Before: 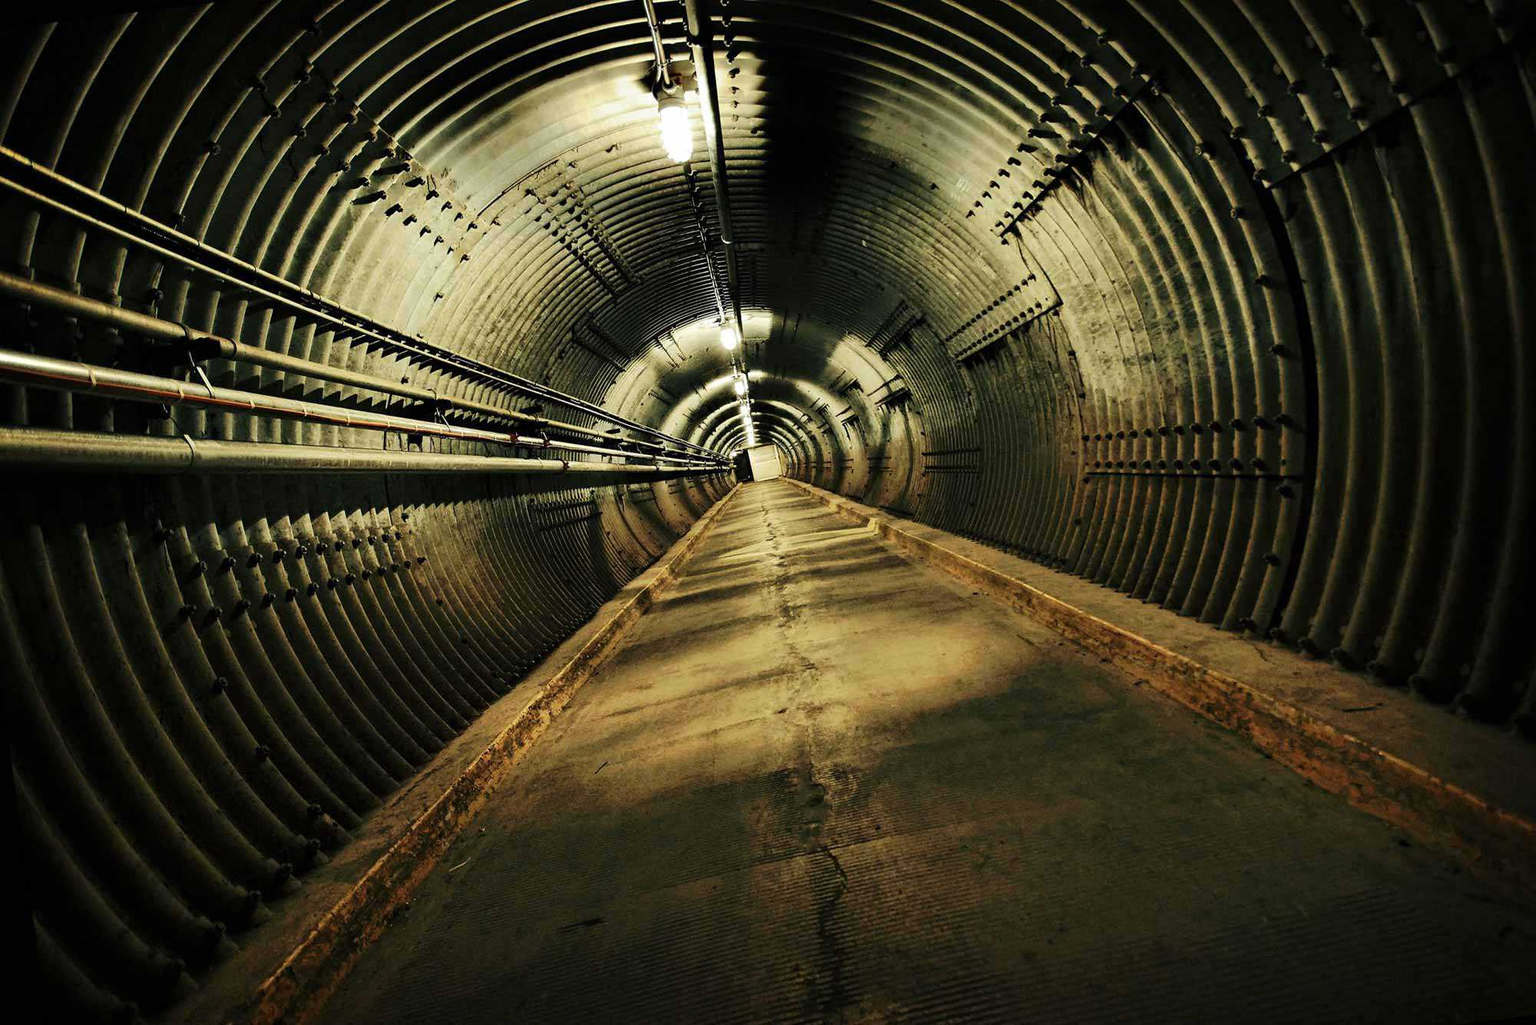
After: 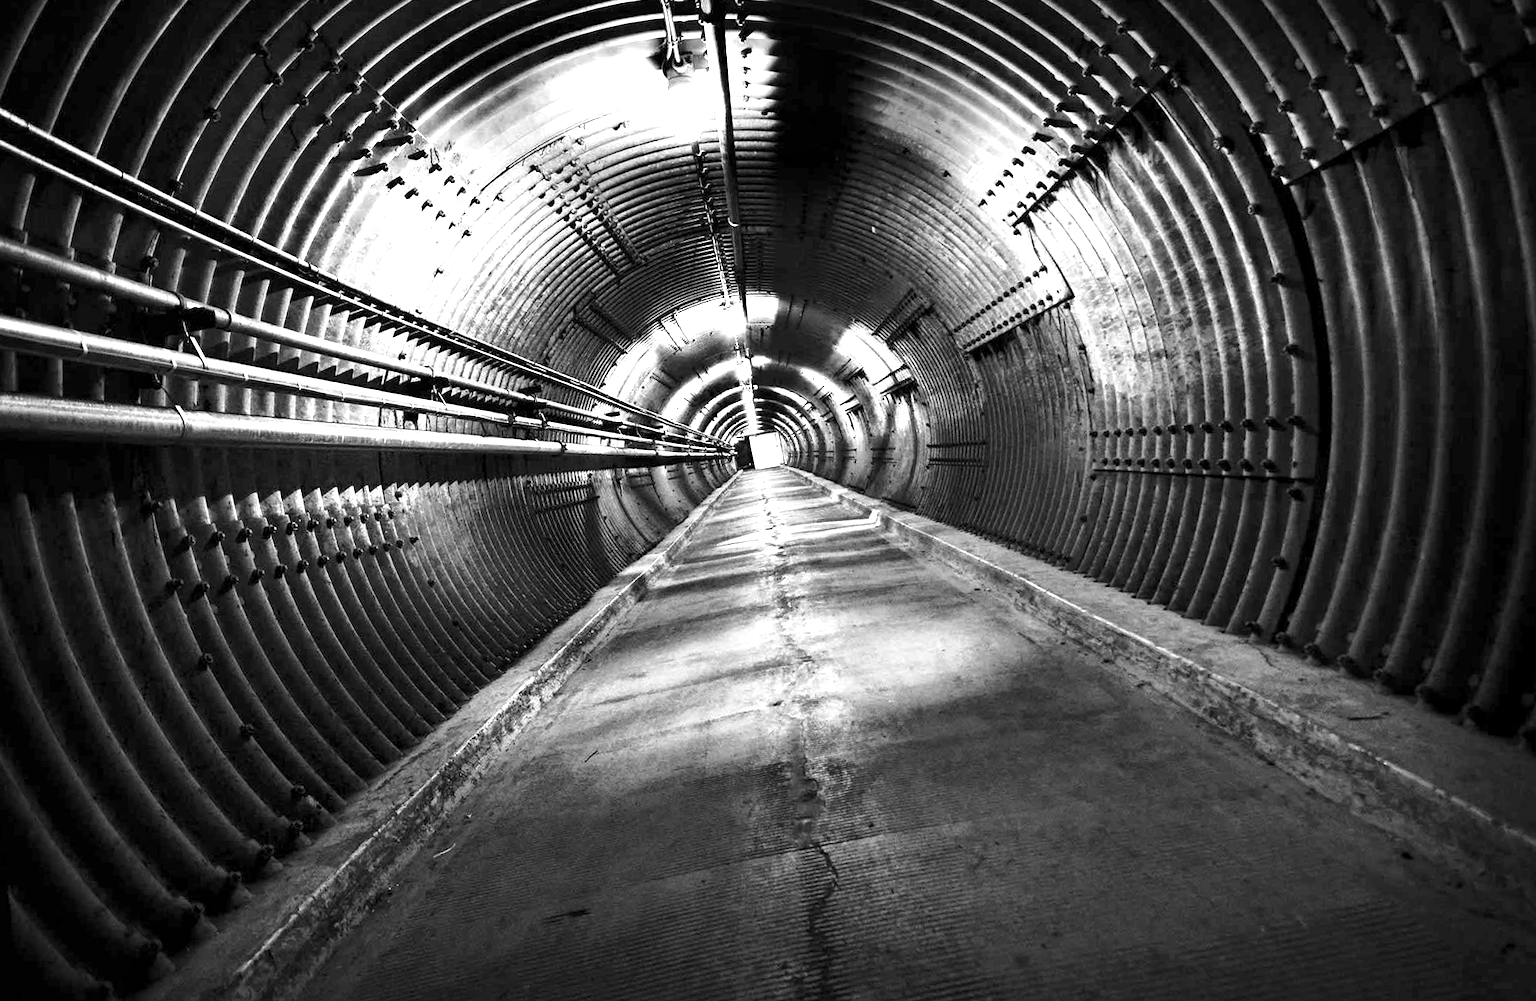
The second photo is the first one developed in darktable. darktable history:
local contrast: highlights 100%, shadows 100%, detail 120%, midtone range 0.2
monochrome: a 32, b 64, size 2.3, highlights 1
exposure: black level correction 0, exposure 1.1 EV, compensate exposure bias true, compensate highlight preservation false
rotate and perspective: rotation 1.57°, crop left 0.018, crop right 0.982, crop top 0.039, crop bottom 0.961
